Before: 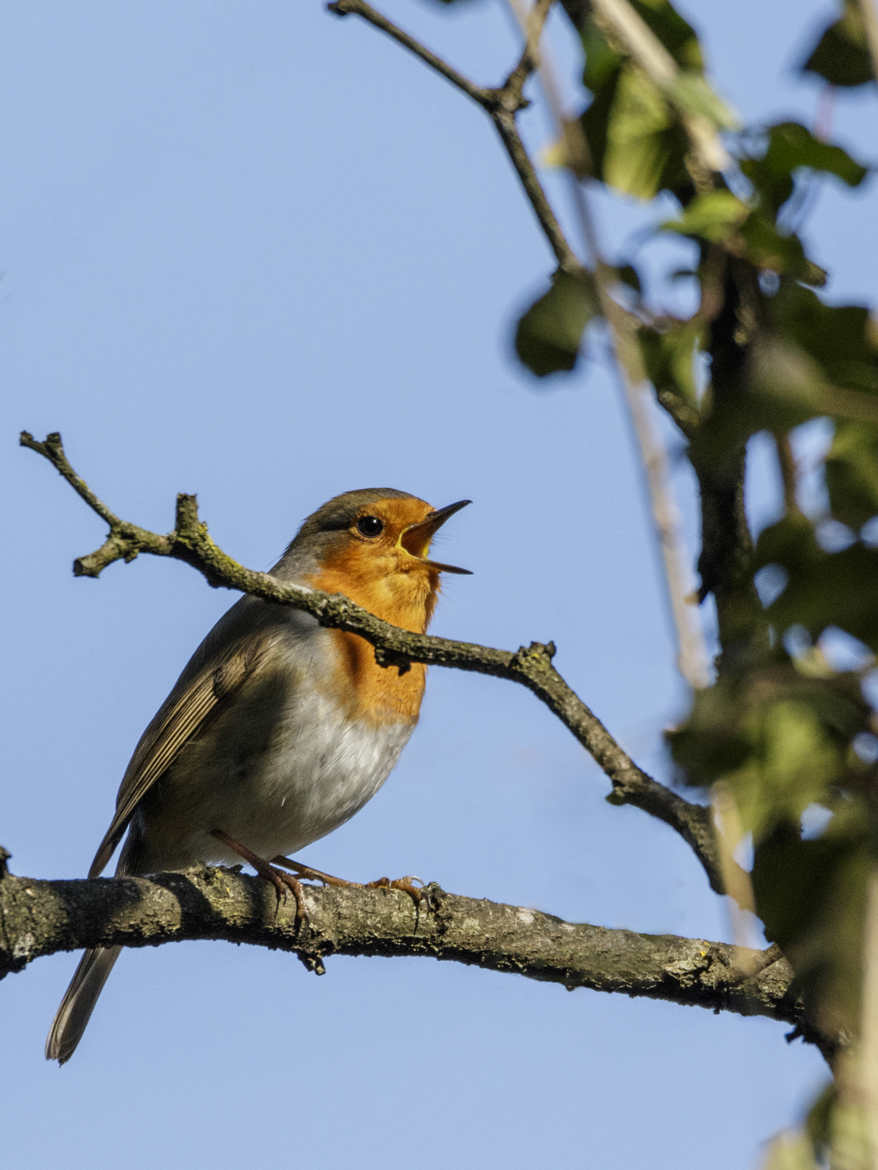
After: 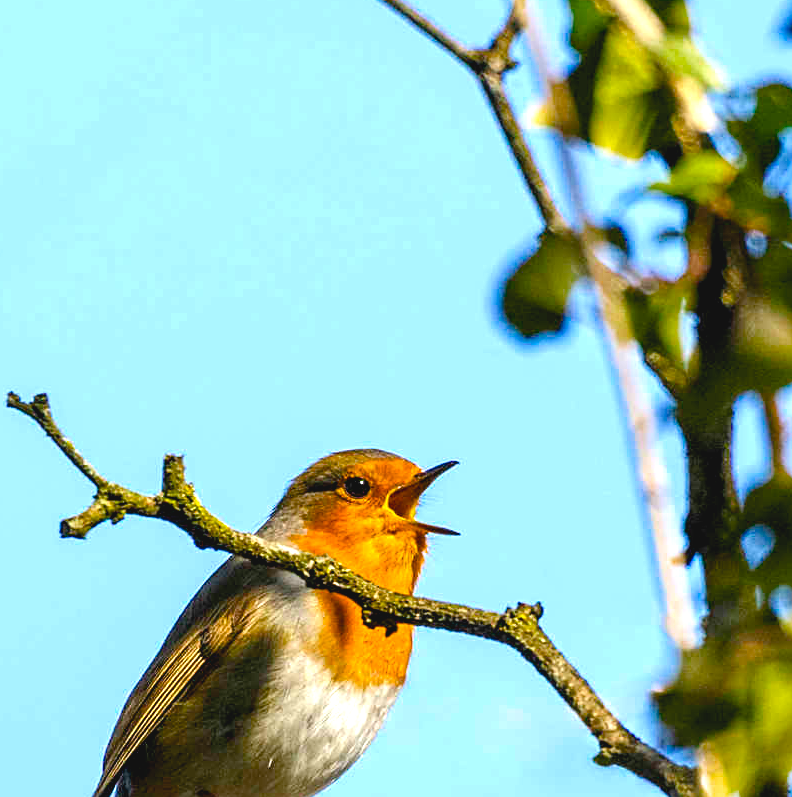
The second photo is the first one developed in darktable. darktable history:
crop: left 1.544%, top 3.401%, right 7.769%, bottom 28.462%
exposure: black level correction 0.002, exposure 1.324 EV, compensate highlight preservation false
color balance rgb: linear chroma grading › mid-tones 7.878%, perceptual saturation grading › global saturation 25.249%, global vibrance 16.681%, saturation formula JzAzBz (2021)
sharpen: on, module defaults
contrast brightness saturation: contrast -0.112
